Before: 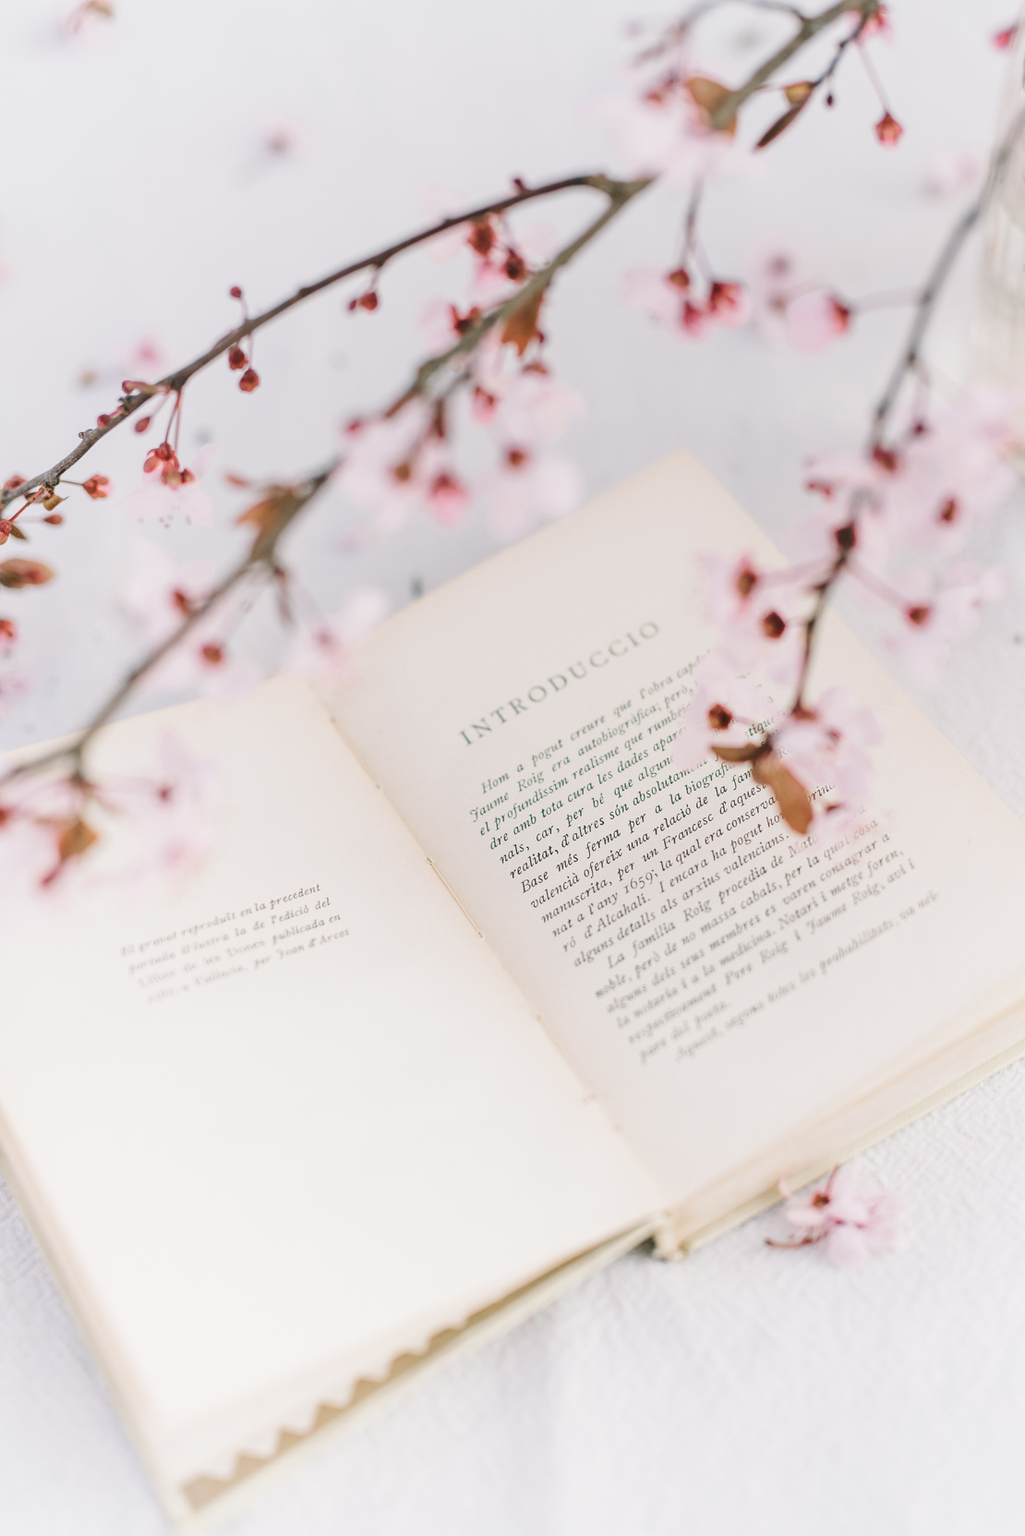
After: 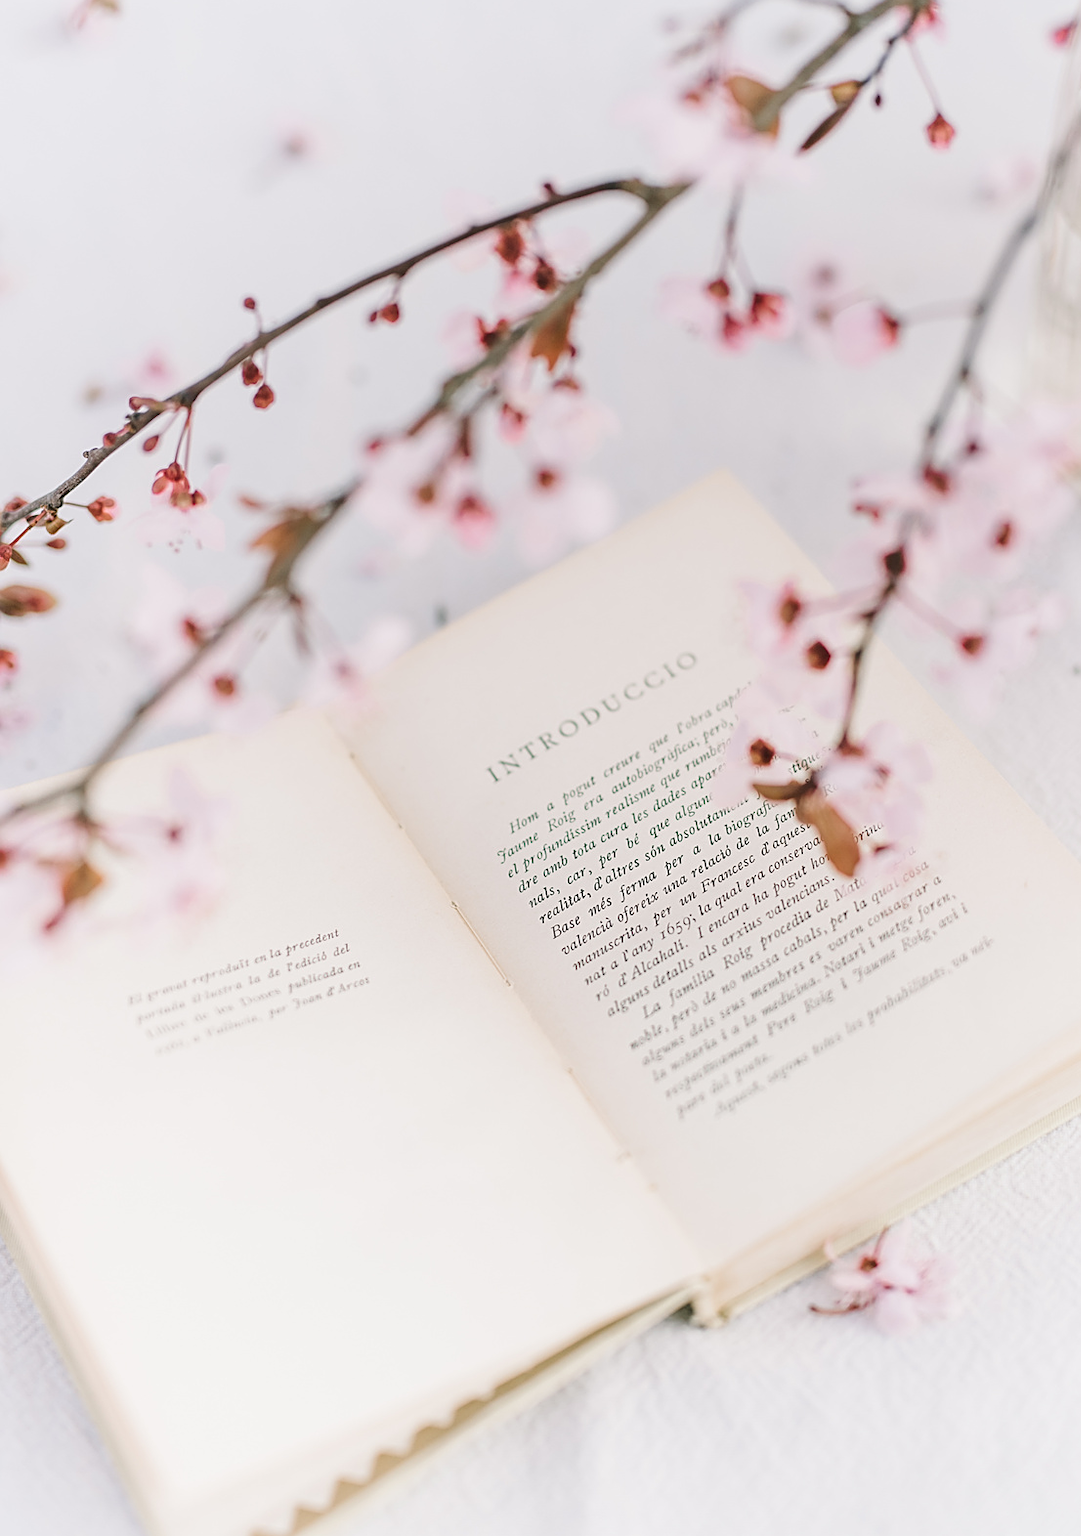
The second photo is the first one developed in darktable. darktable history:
crop: top 0.385%, right 0.263%, bottom 5.035%
sharpen: on, module defaults
